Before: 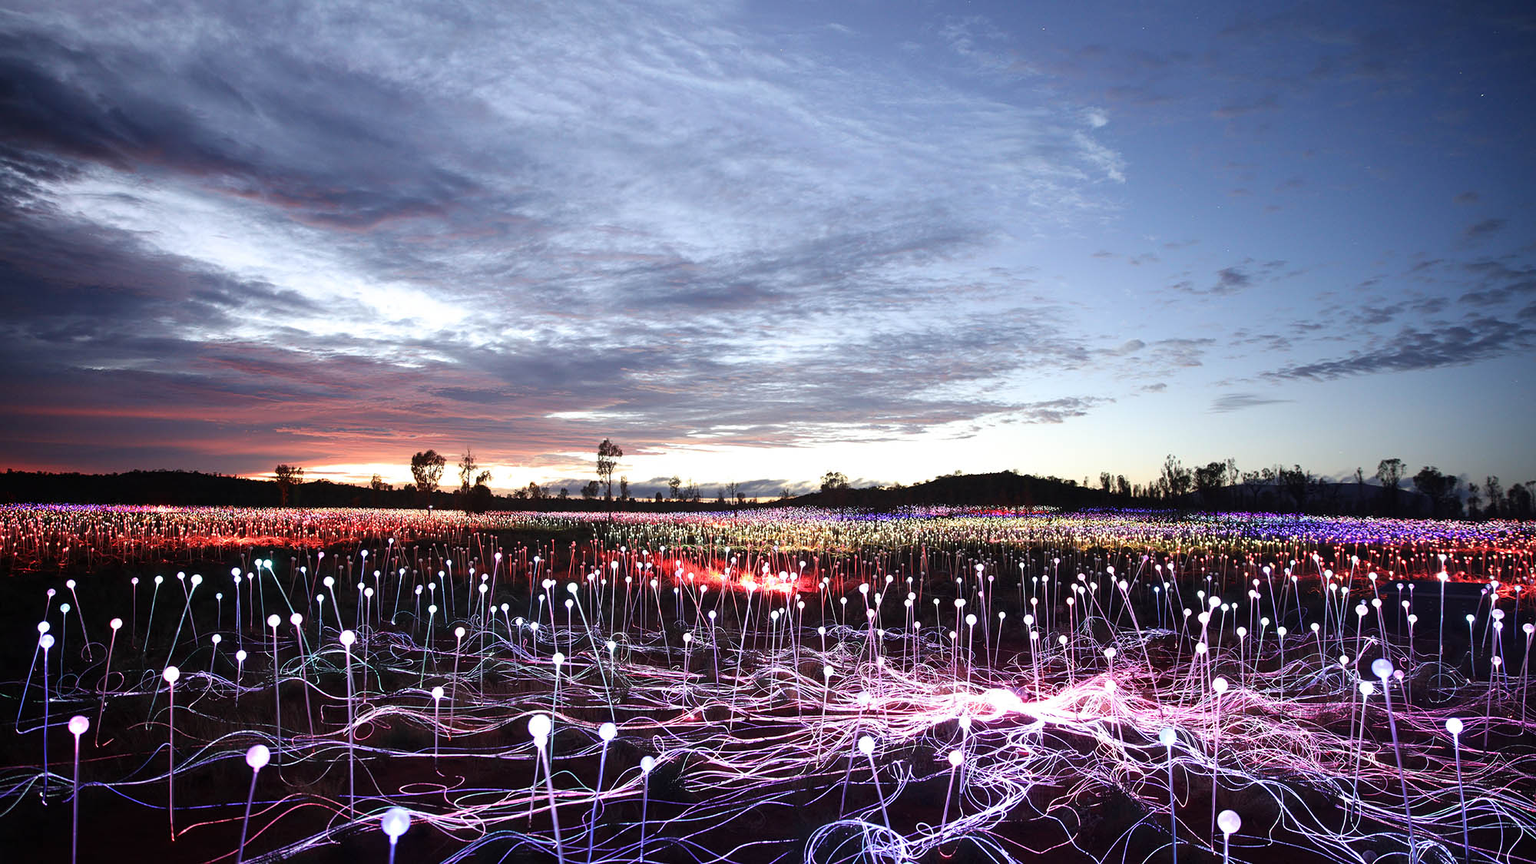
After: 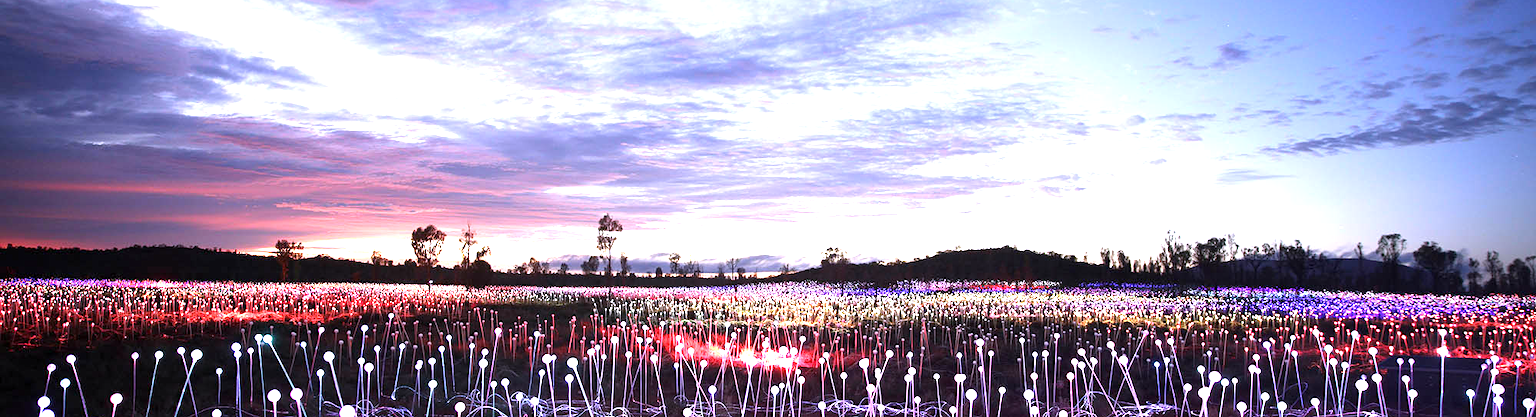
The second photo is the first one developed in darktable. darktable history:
crop and rotate: top 26.056%, bottom 25.543%
exposure: black level correction 0.001, exposure 0.955 EV, compensate exposure bias true, compensate highlight preservation false
white balance: red 1.042, blue 1.17
